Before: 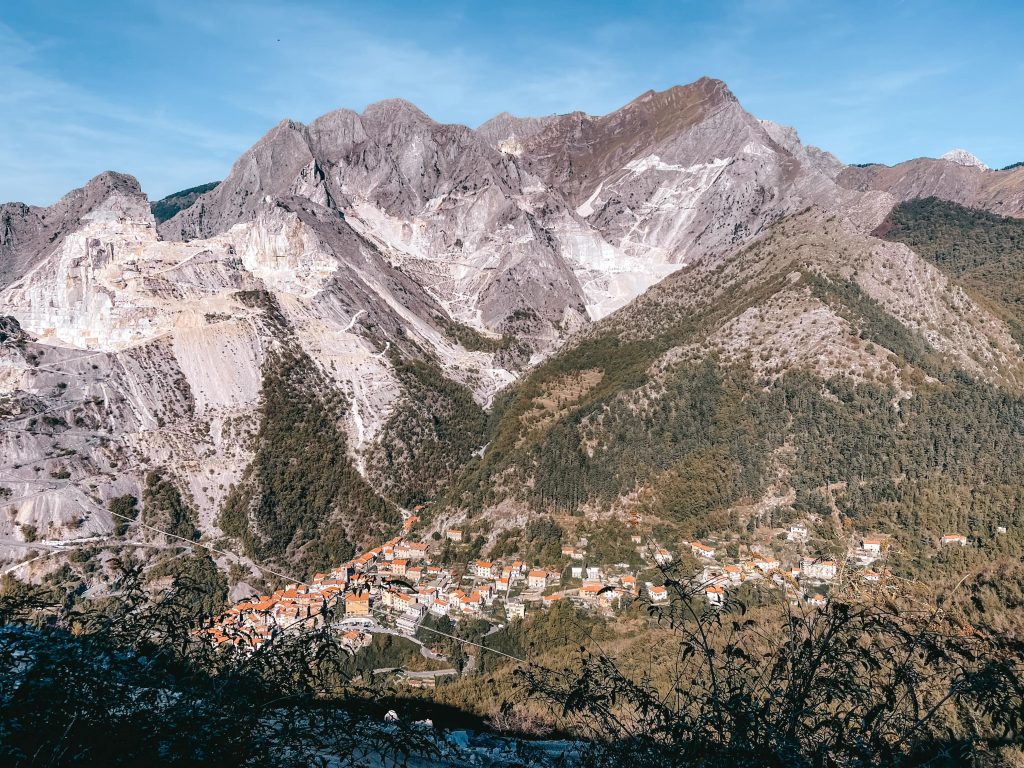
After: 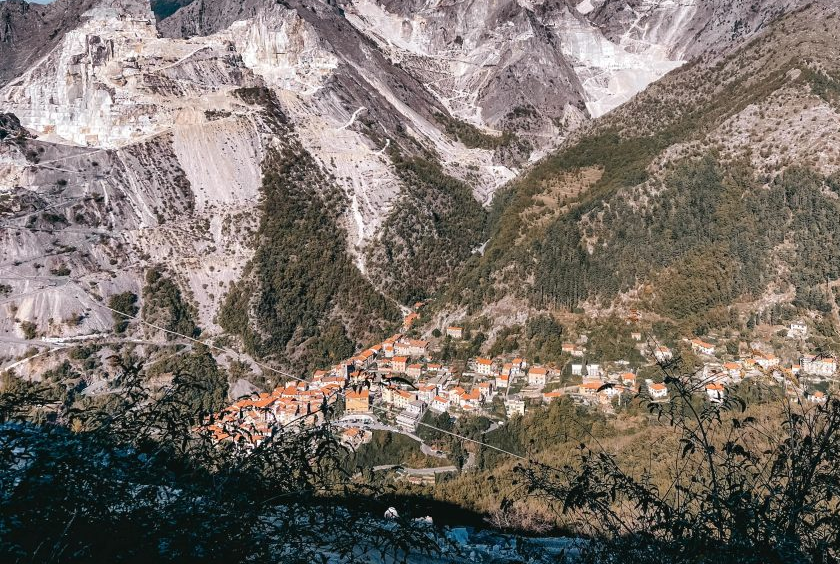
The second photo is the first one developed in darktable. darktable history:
shadows and highlights: shadows 18.68, highlights -85.37, shadows color adjustment 99.16%, highlights color adjustment 0.276%, soften with gaussian
crop: top 26.527%, right 17.942%
